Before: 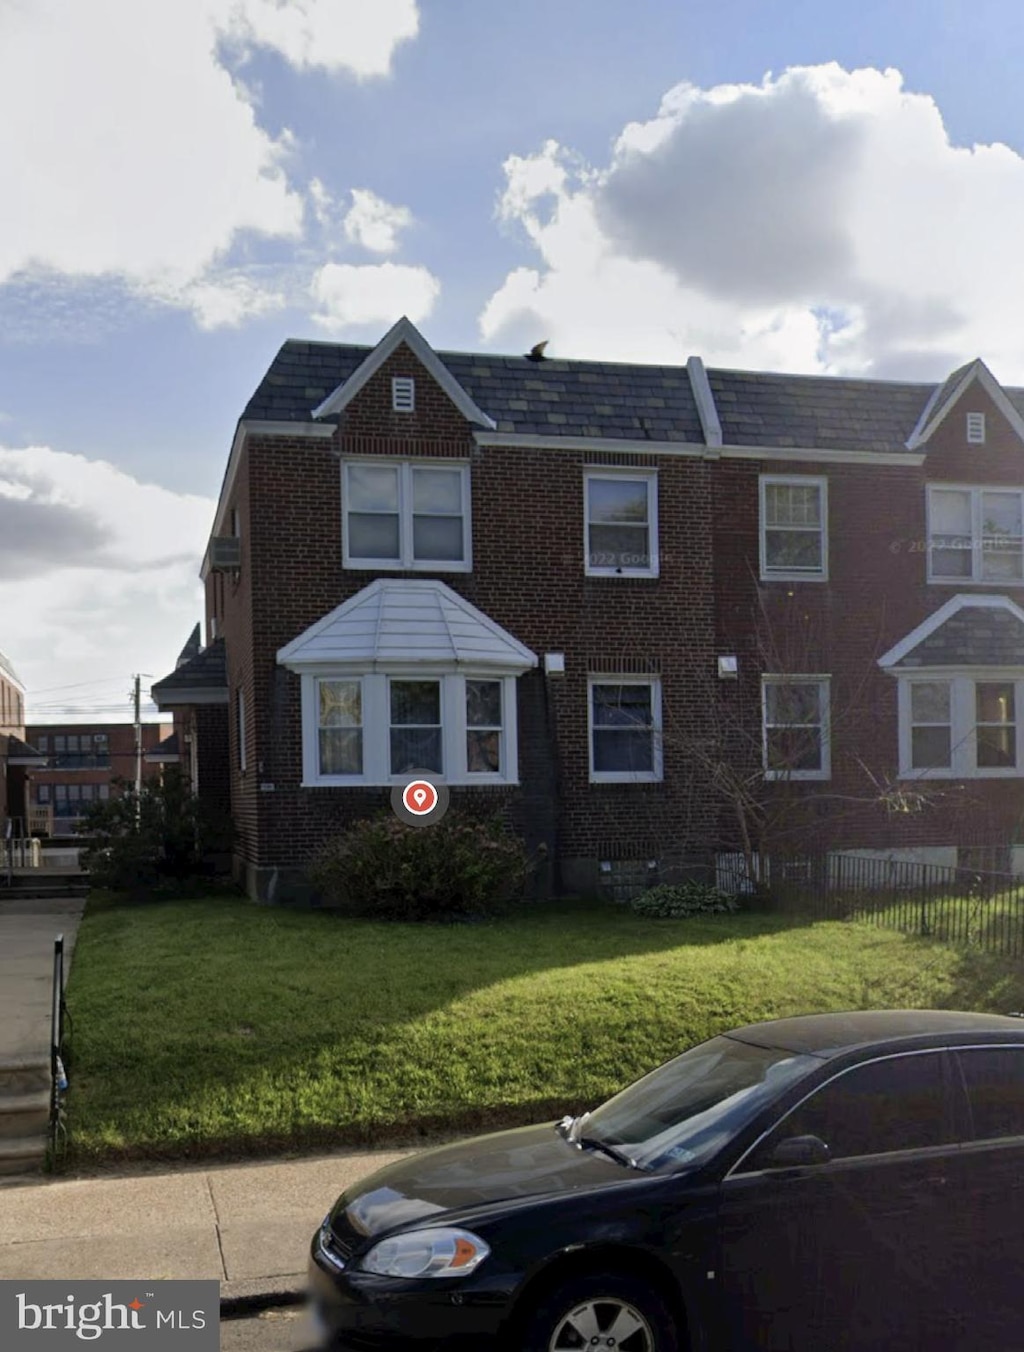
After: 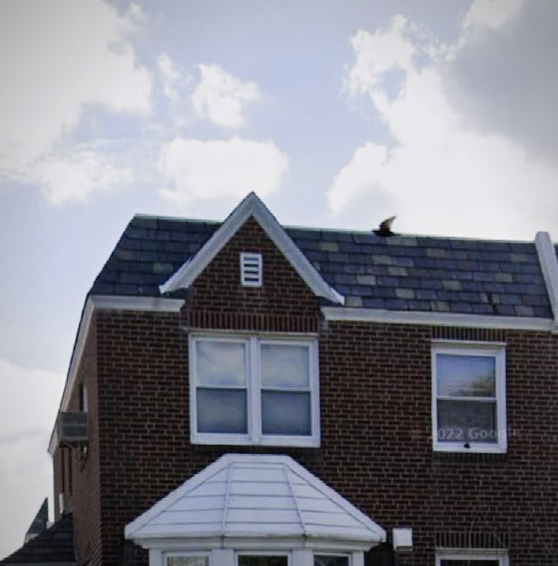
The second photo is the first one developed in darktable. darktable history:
crop: left 14.858%, top 9.309%, right 30.625%, bottom 48.791%
color calibration: illuminant custom, x 0.347, y 0.365, temperature 4956.8 K
tone curve: curves: ch0 [(0, 0) (0.11, 0.081) (0.256, 0.259) (0.398, 0.475) (0.498, 0.611) (0.65, 0.757) (0.835, 0.883) (1, 0.961)]; ch1 [(0, 0) (0.346, 0.307) (0.408, 0.369) (0.453, 0.457) (0.482, 0.479) (0.502, 0.498) (0.521, 0.51) (0.553, 0.554) (0.618, 0.65) (0.693, 0.727) (1, 1)]; ch2 [(0, 0) (0.358, 0.362) (0.434, 0.46) (0.485, 0.494) (0.5, 0.494) (0.511, 0.508) (0.537, 0.55) (0.579, 0.599) (0.621, 0.693) (1, 1)], preserve colors none
color zones: curves: ch2 [(0, 0.5) (0.143, 0.5) (0.286, 0.489) (0.415, 0.421) (0.571, 0.5) (0.714, 0.5) (0.857, 0.5) (1, 0.5)]
vignetting: fall-off radius 60.5%, unbound false
